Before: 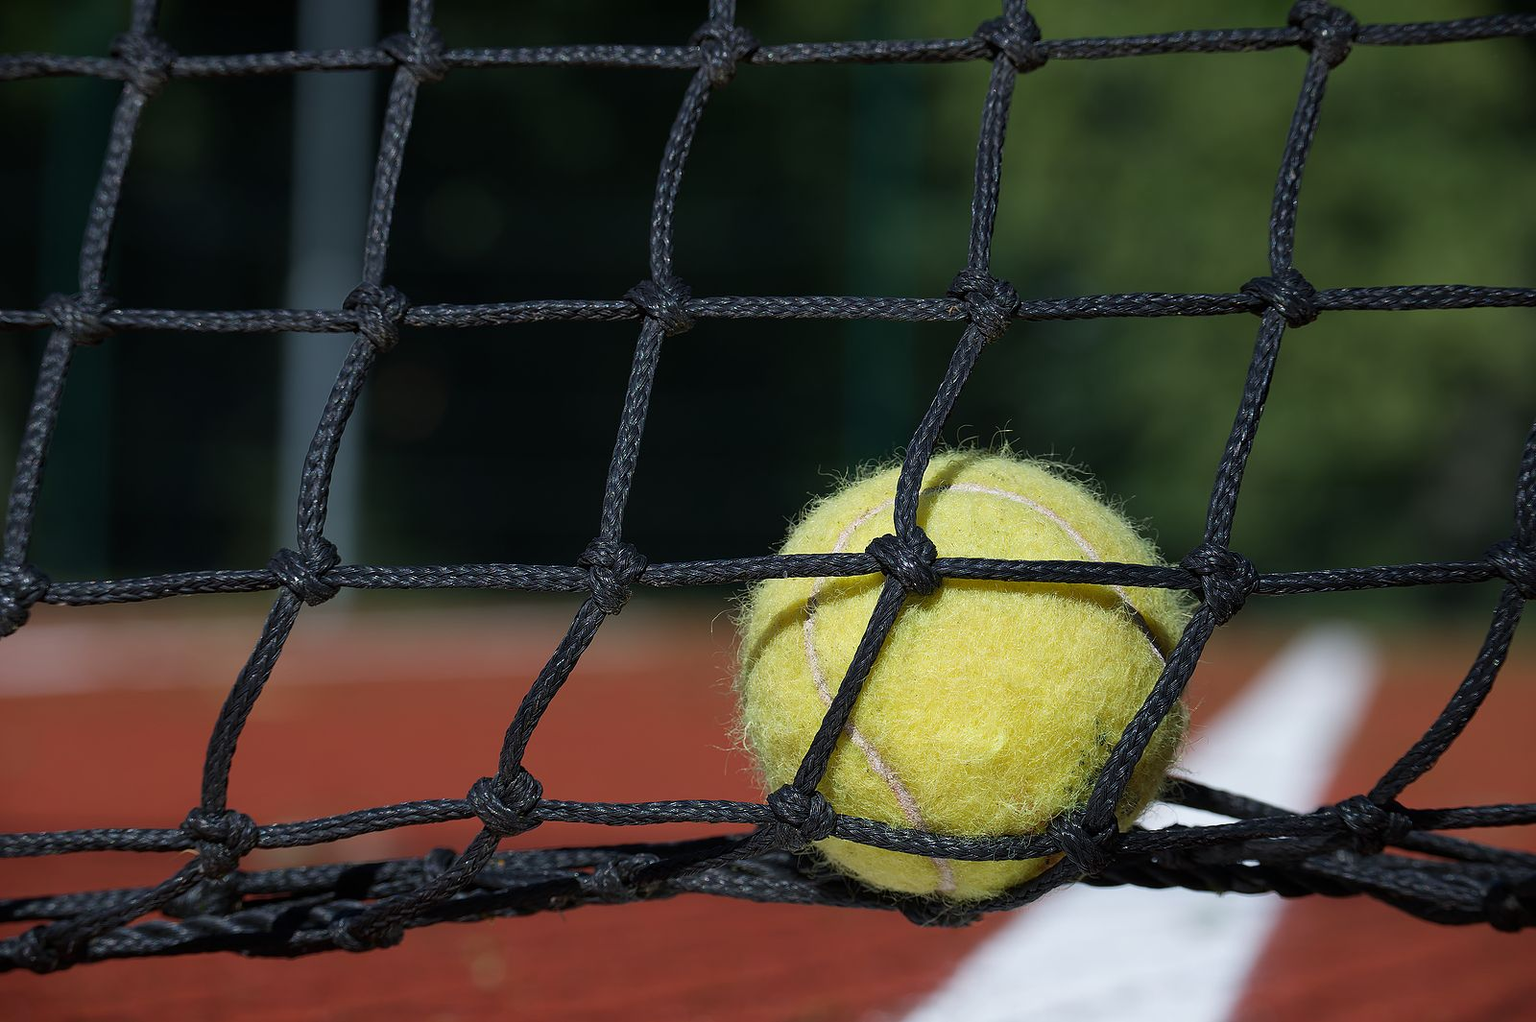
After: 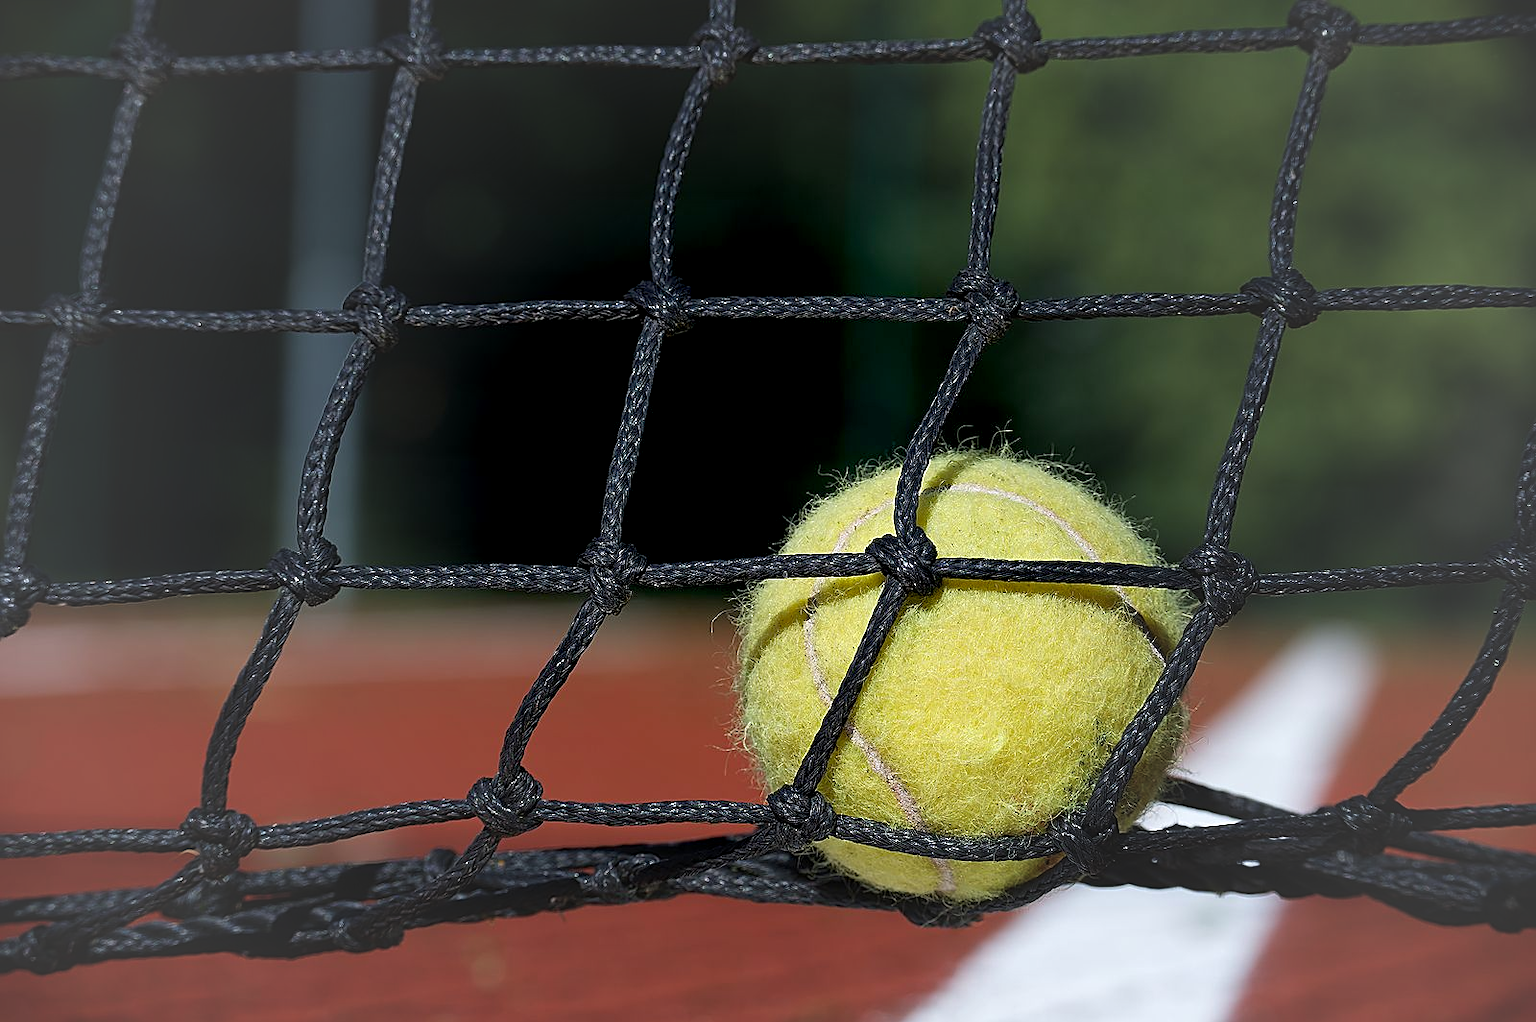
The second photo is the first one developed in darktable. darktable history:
exposure: black level correction 0.008, exposure 0.097 EV, compensate highlight preservation false
vignetting: fall-off start 34.22%, fall-off radius 64.34%, brightness 0.044, saturation -0.003, width/height ratio 0.961
sharpen: on, module defaults
